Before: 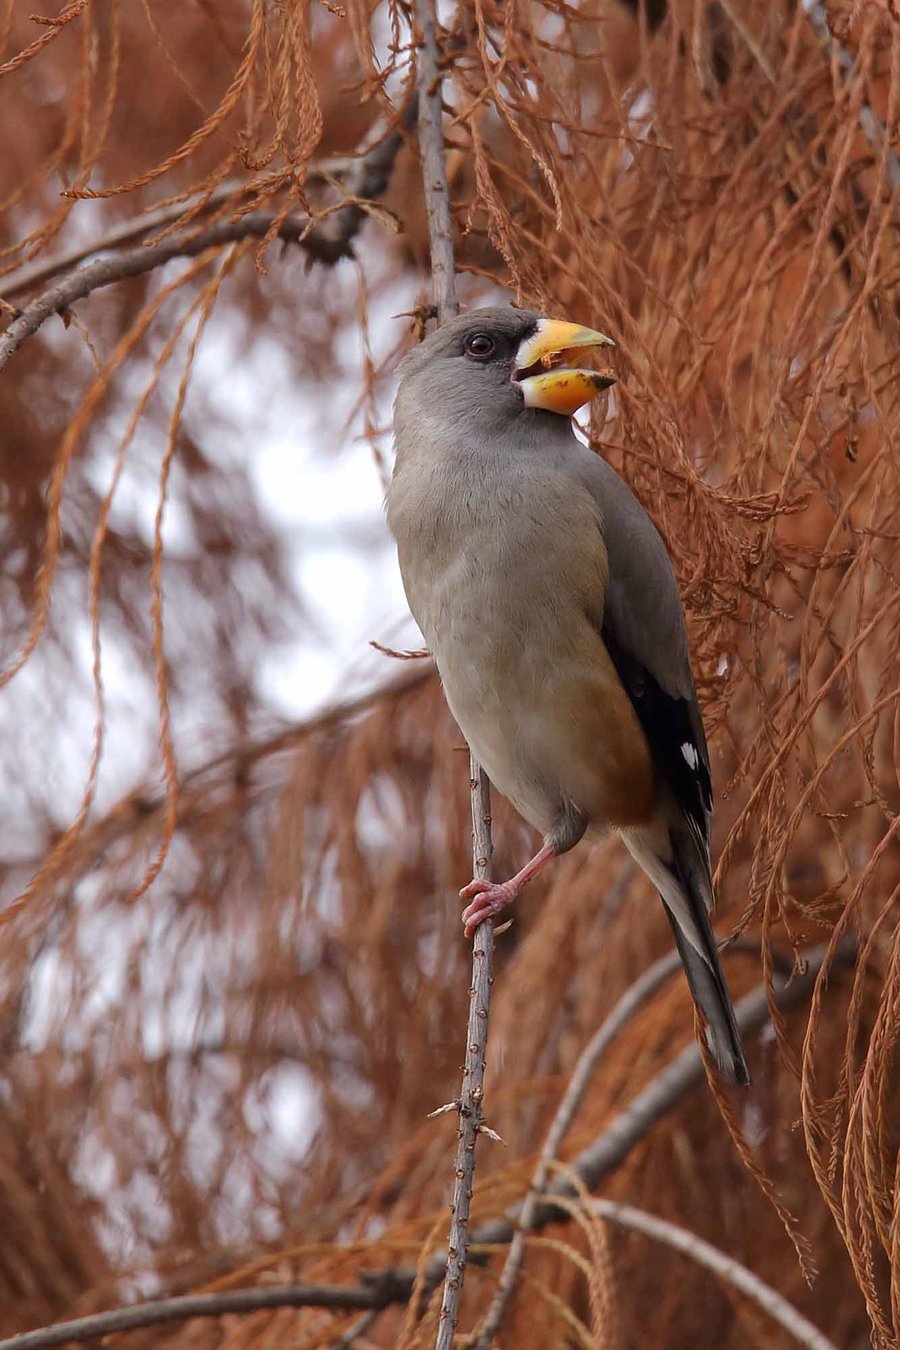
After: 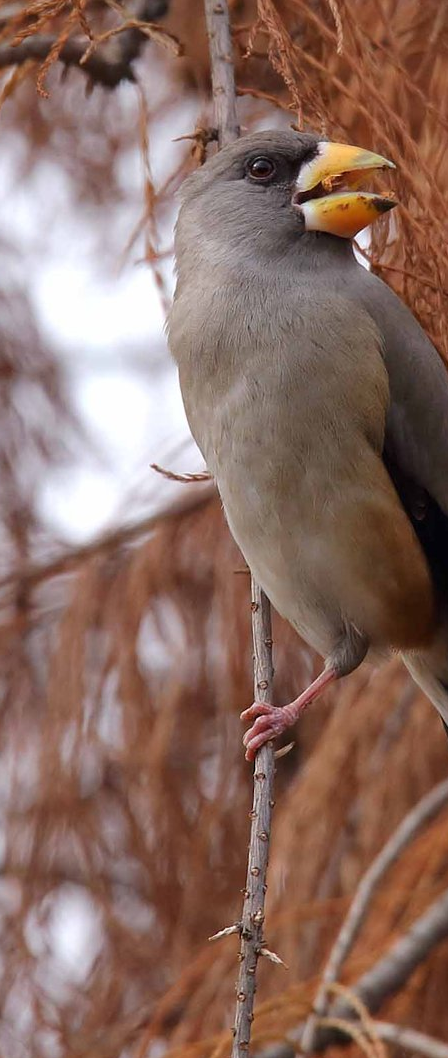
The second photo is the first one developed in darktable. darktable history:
crop and rotate: angle 0.025°, left 24.331%, top 13.107%, right 25.833%, bottom 8.432%
